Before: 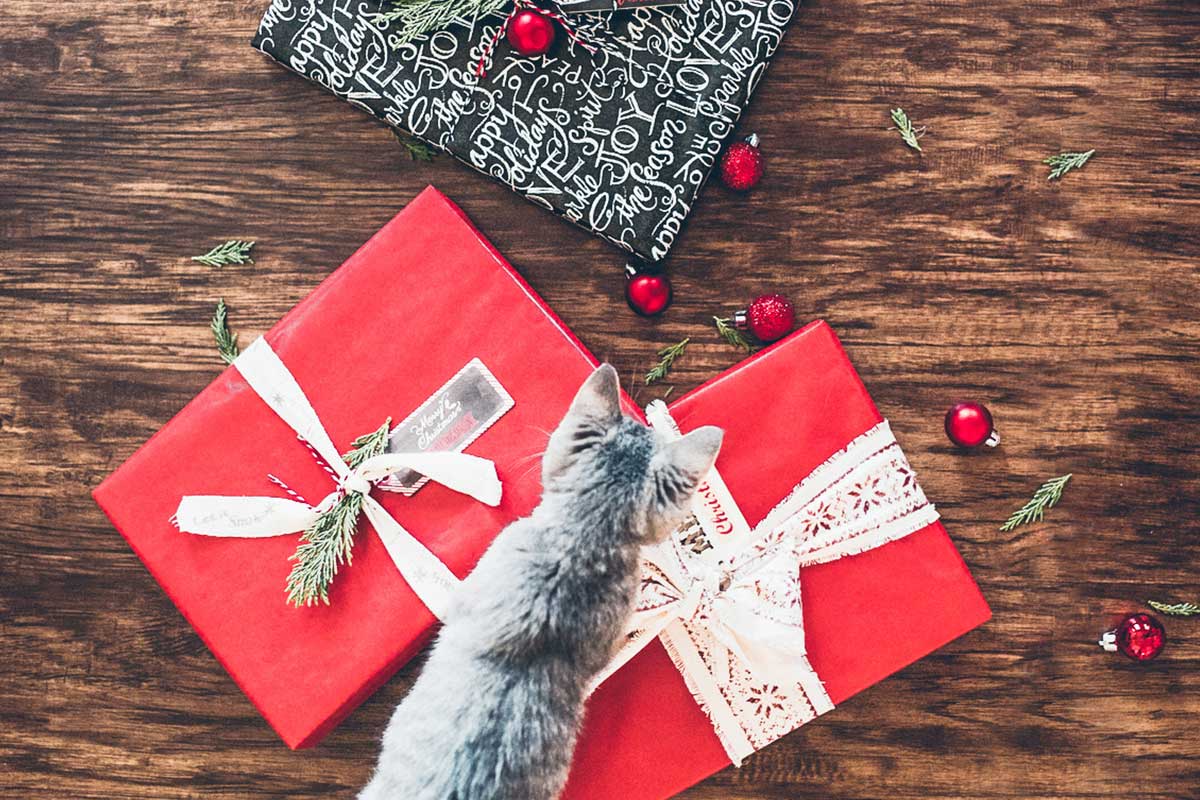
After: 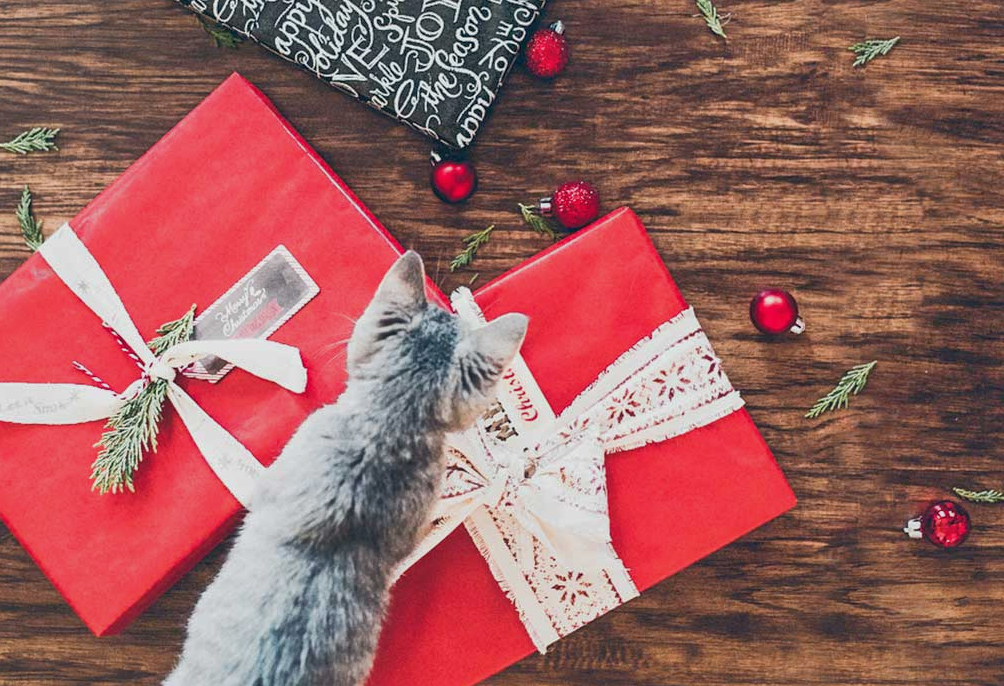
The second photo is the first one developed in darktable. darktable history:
shadows and highlights: on, module defaults
crop: left 16.315%, top 14.246%
tone equalizer: on, module defaults
exposure: black level correction 0.001, exposure -0.2 EV, compensate highlight preservation false
